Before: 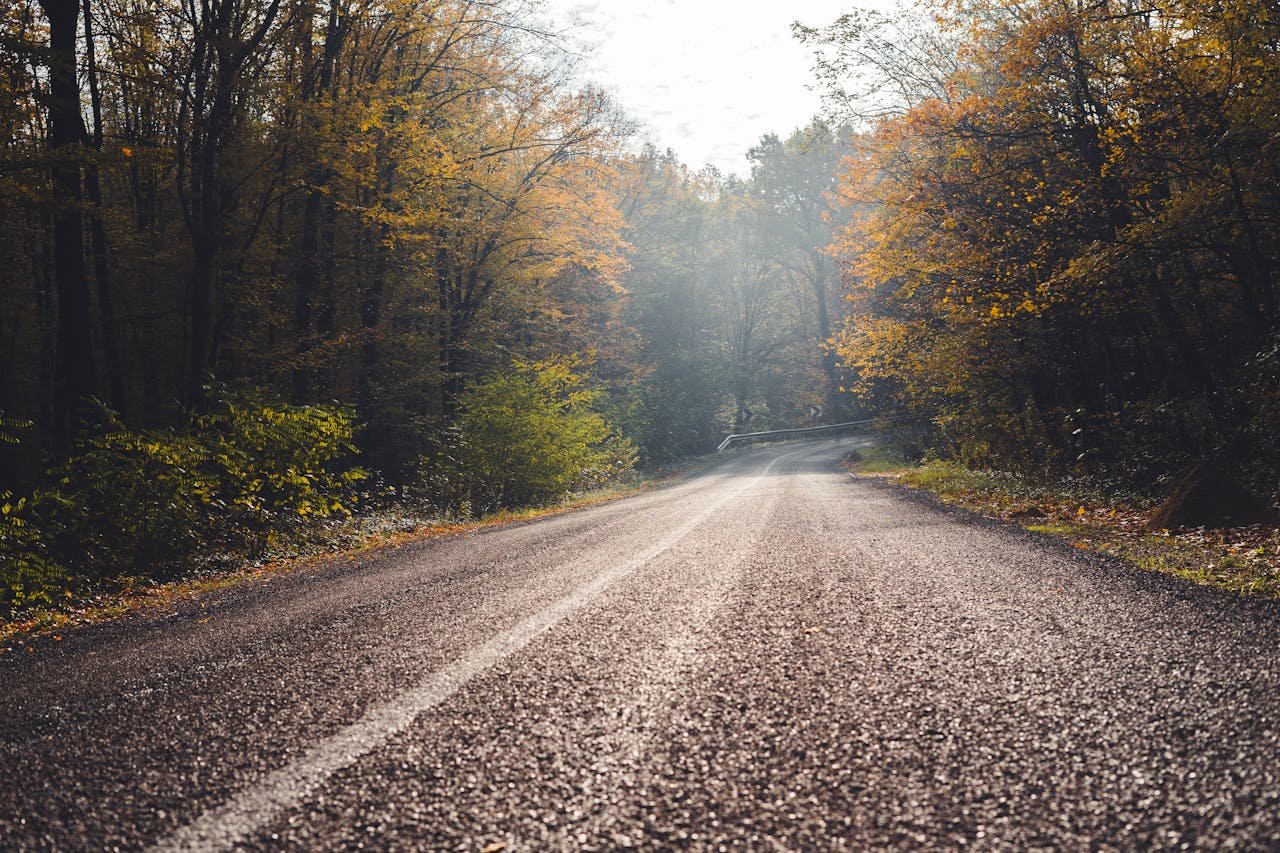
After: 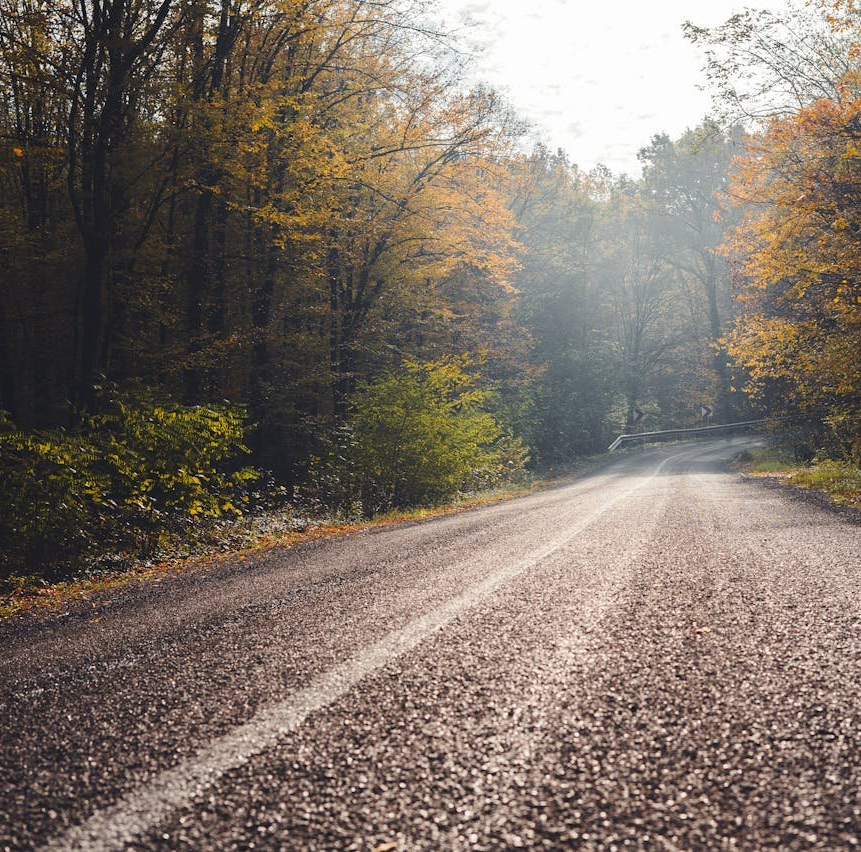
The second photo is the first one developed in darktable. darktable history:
crop and rotate: left 8.566%, right 24.157%
